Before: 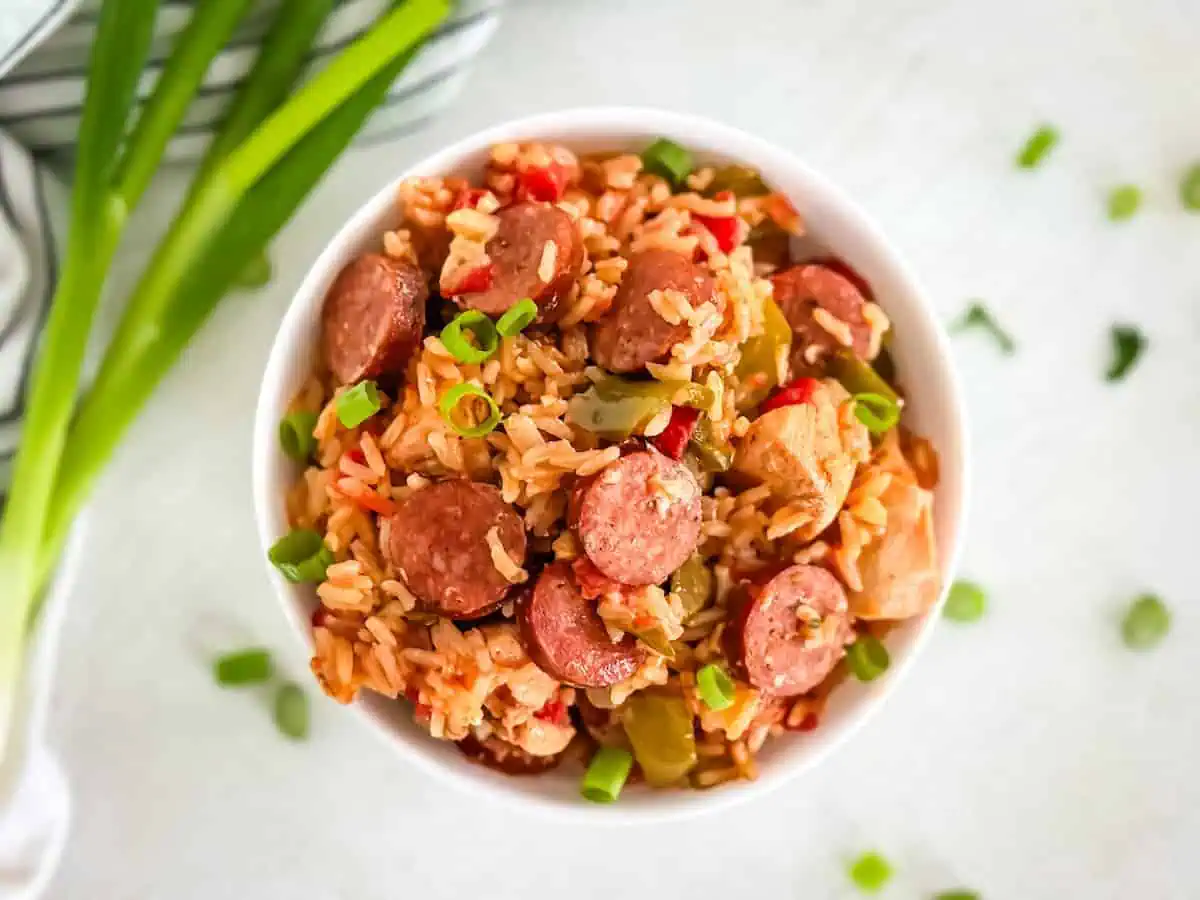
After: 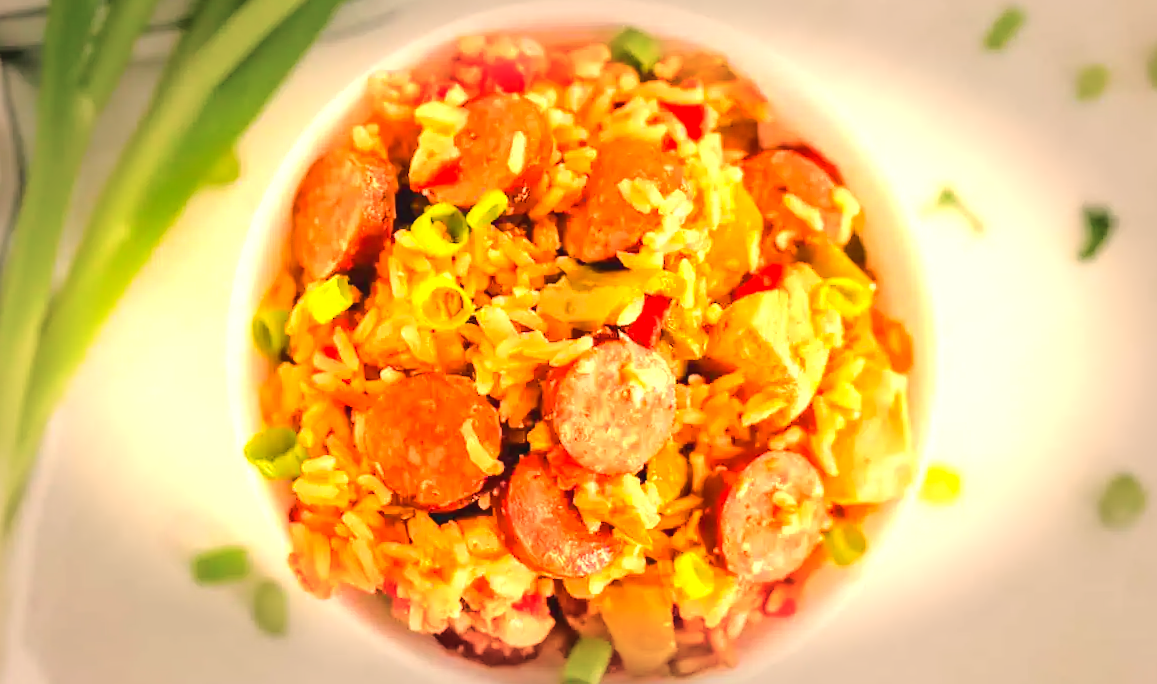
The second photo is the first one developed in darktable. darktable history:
crop and rotate: left 2.991%, top 13.302%, right 1.981%, bottom 12.636%
rotate and perspective: rotation -1.17°, automatic cropping off
color balance rgb: shadows lift › chroma 2%, shadows lift › hue 217.2°, power › chroma 0.25%, power › hue 60°, highlights gain › chroma 1.5%, highlights gain › hue 309.6°, global offset › luminance -0.5%, perceptual saturation grading › global saturation 15%, global vibrance 20%
rgb curve: curves: ch0 [(0, 0) (0.284, 0.292) (0.505, 0.644) (1, 1)], compensate middle gray true
vignetting: fall-off start 66.7%, fall-off radius 39.74%, brightness -0.576, saturation -0.258, automatic ratio true, width/height ratio 0.671, dithering 16-bit output
white balance: red 1.138, green 0.996, blue 0.812
exposure: black level correction -0.005, exposure 1.002 EV, compensate highlight preservation false
